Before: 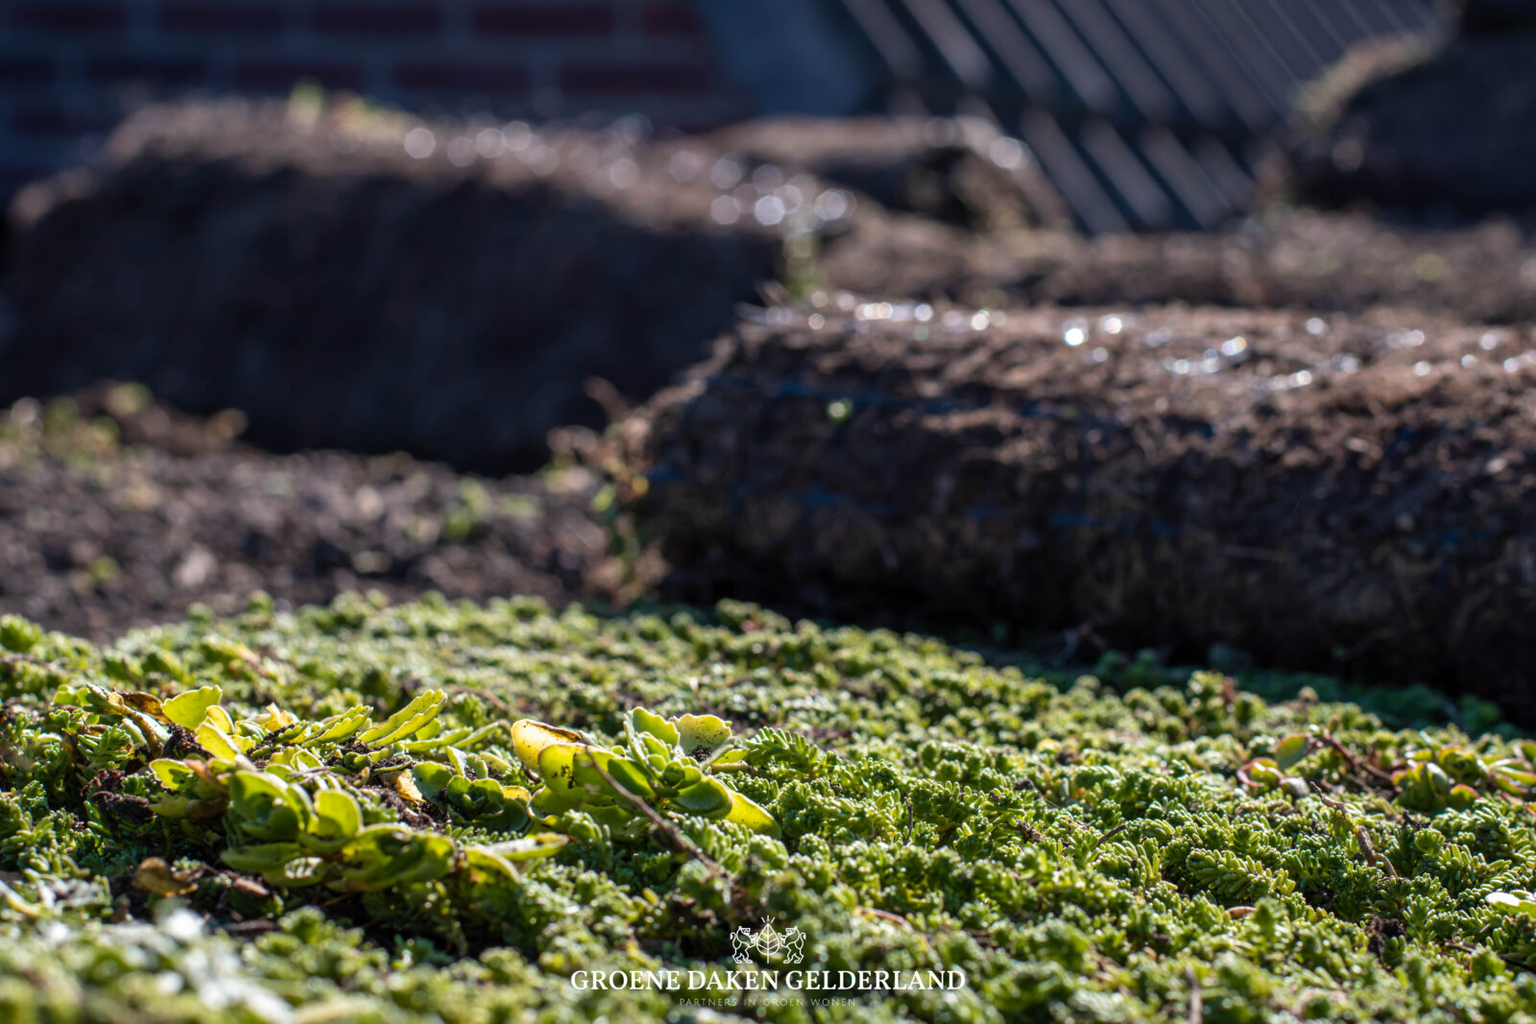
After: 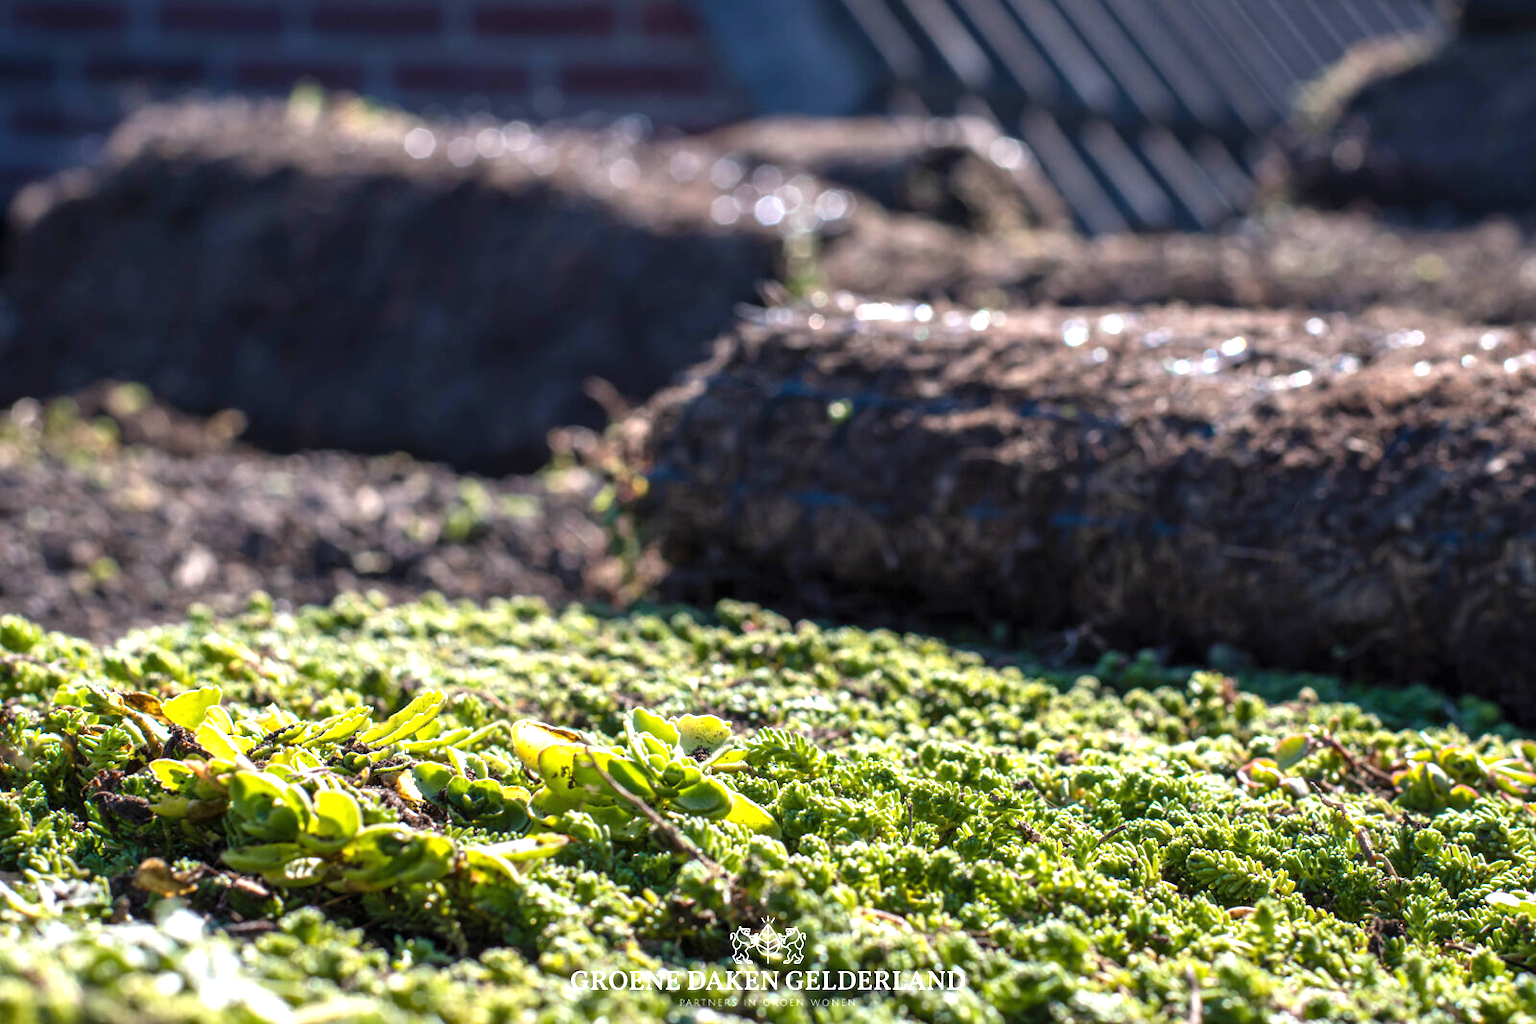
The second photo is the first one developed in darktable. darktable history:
exposure: black level correction 0, exposure 0.949 EV, compensate highlight preservation false
